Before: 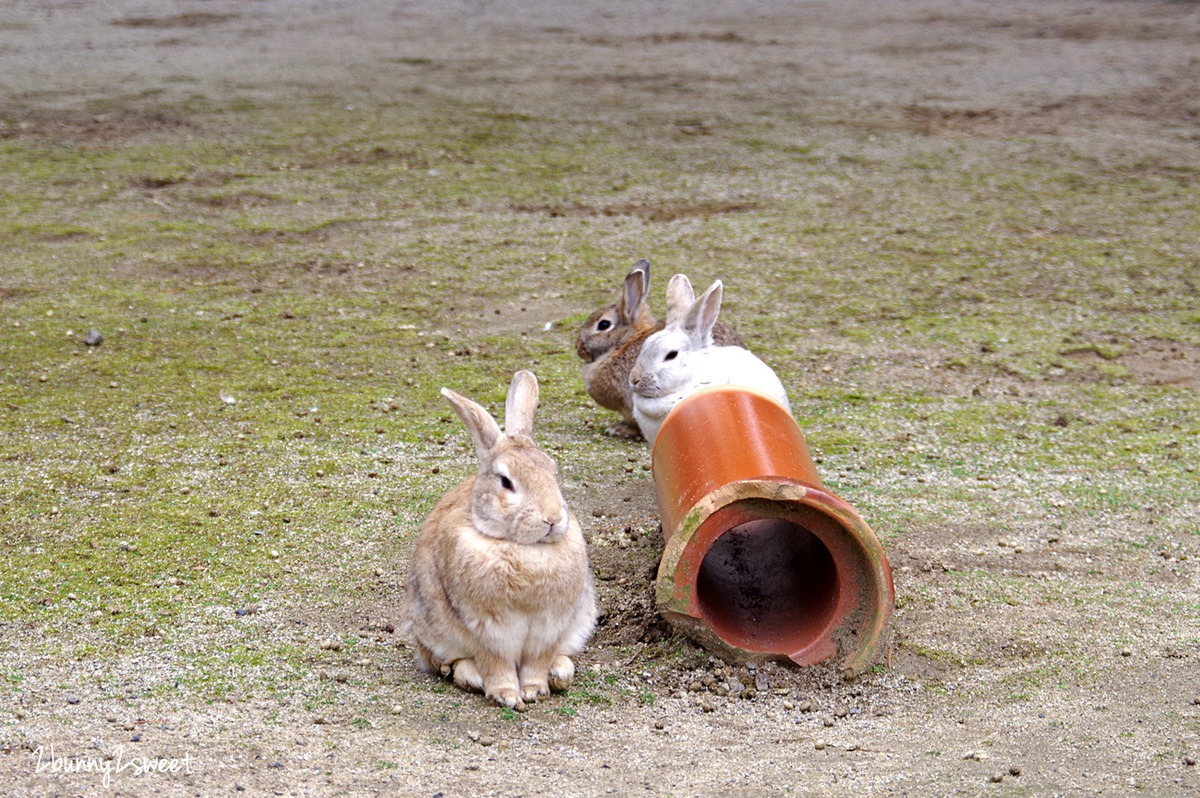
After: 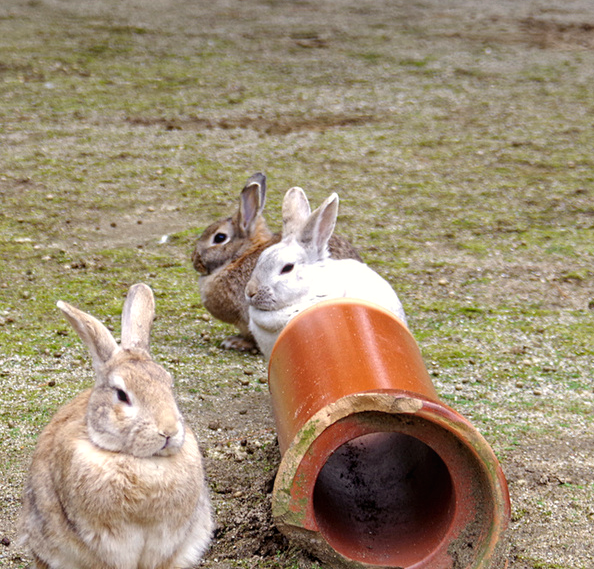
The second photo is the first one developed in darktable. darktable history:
crop: left 32.075%, top 10.976%, right 18.355%, bottom 17.596%
local contrast: detail 115%
color correction: highlights b* 3
